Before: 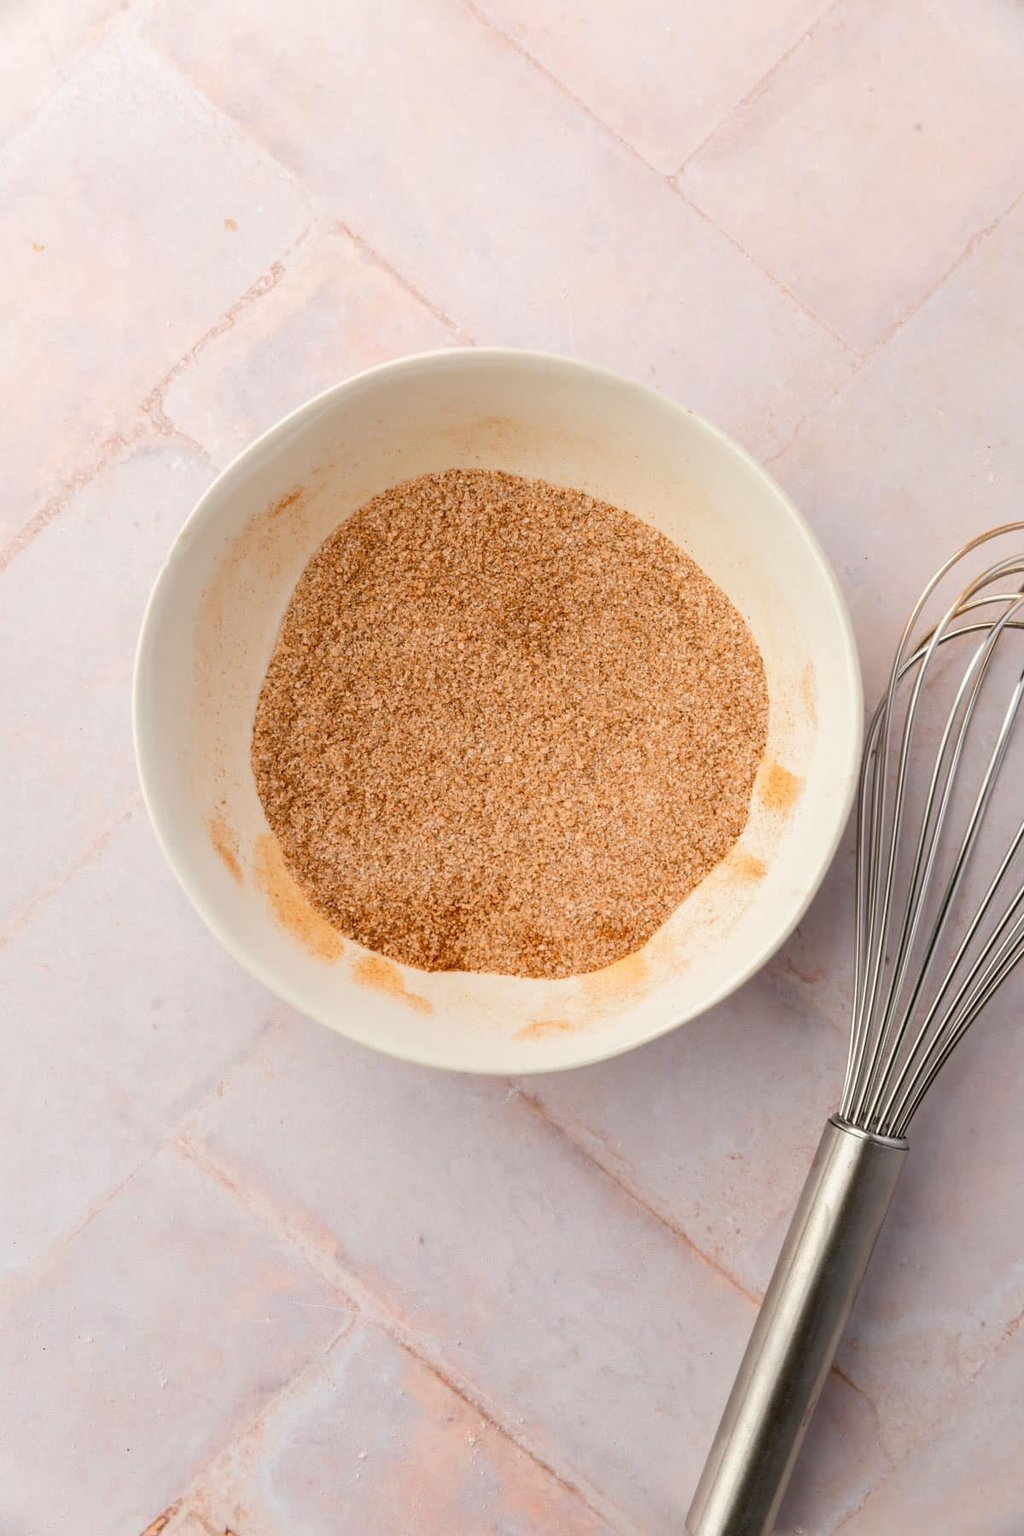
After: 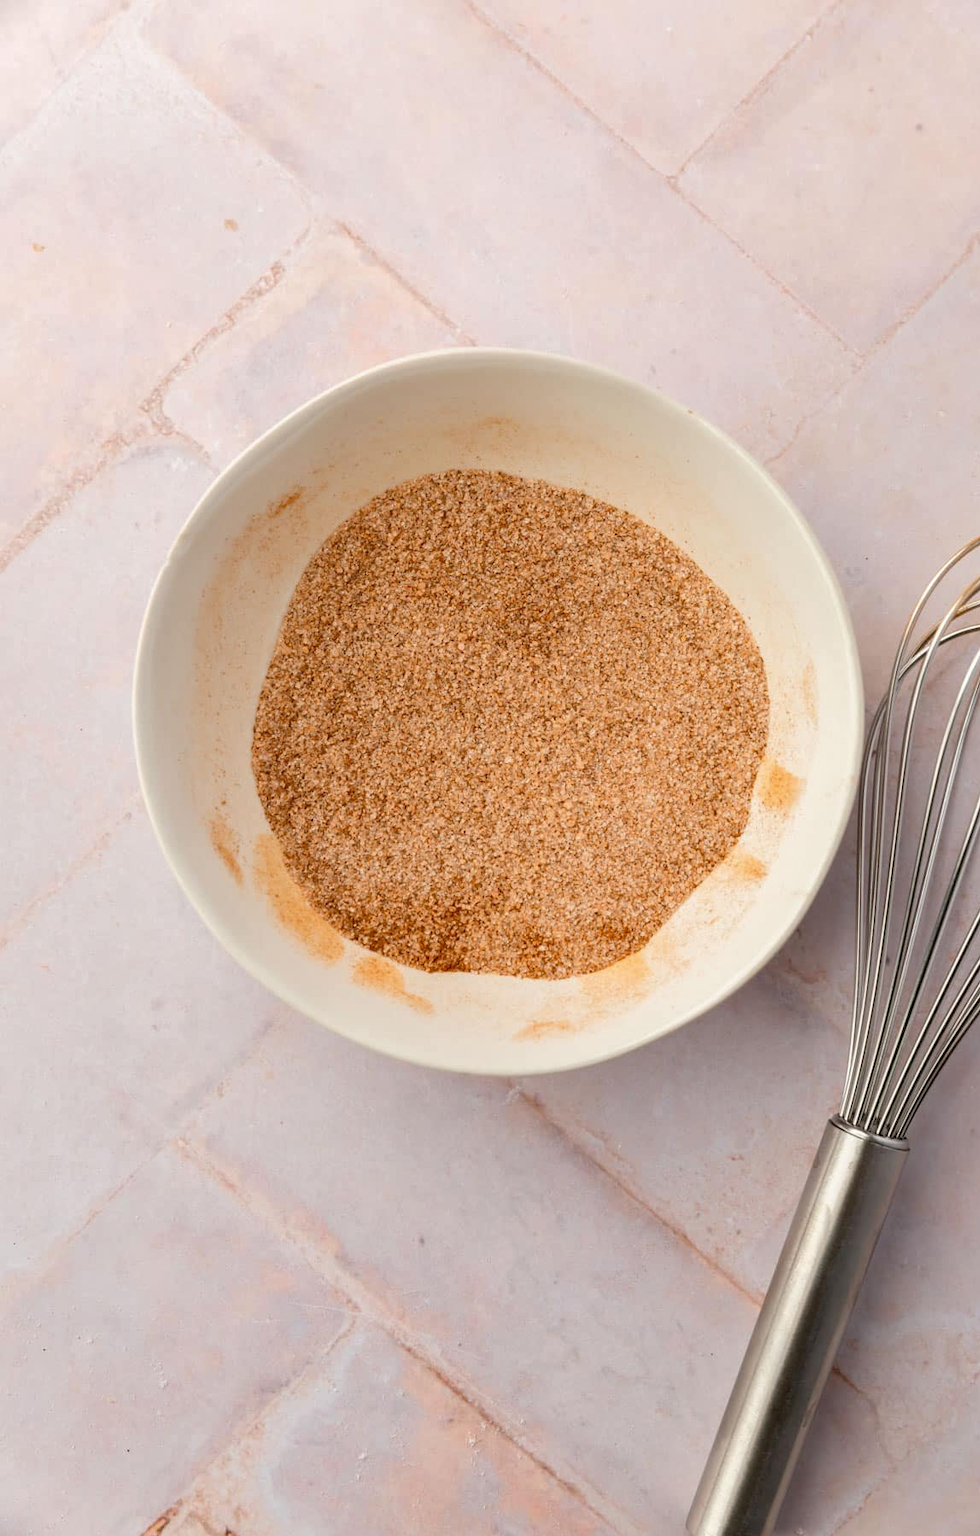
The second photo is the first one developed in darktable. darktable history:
shadows and highlights: shadows 29.46, highlights -29.48, low approximation 0.01, soften with gaussian
crop: right 4.29%, bottom 0.032%
